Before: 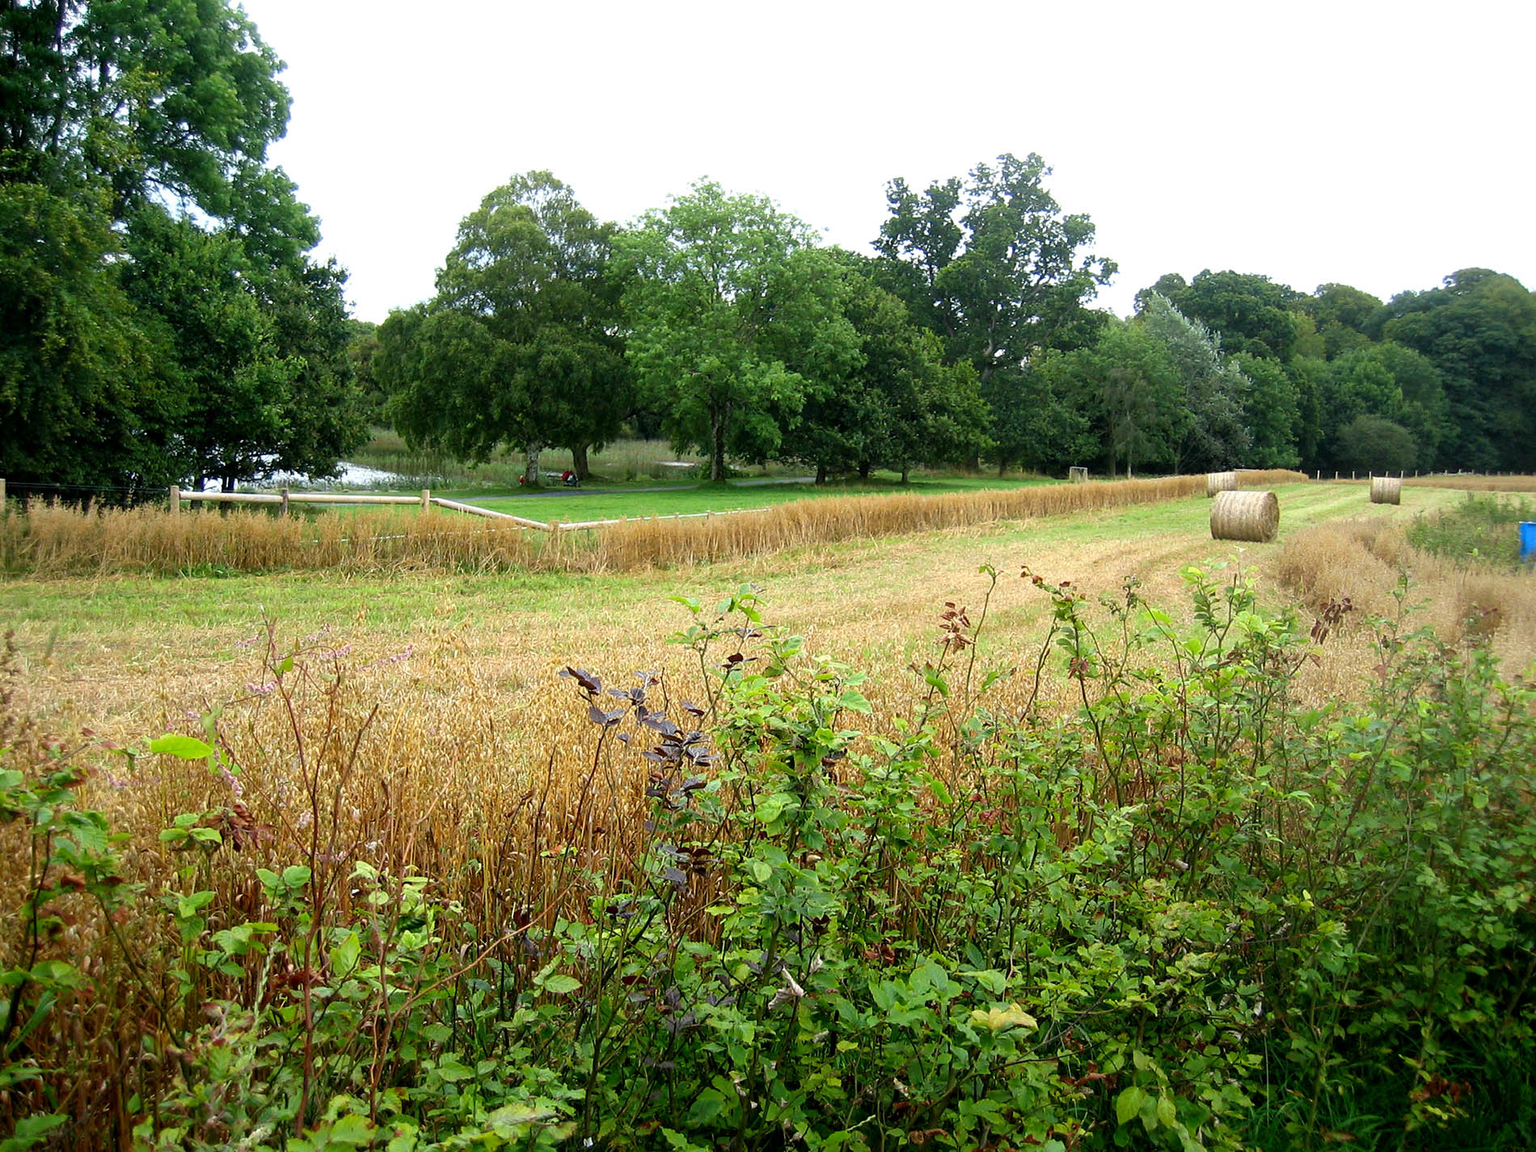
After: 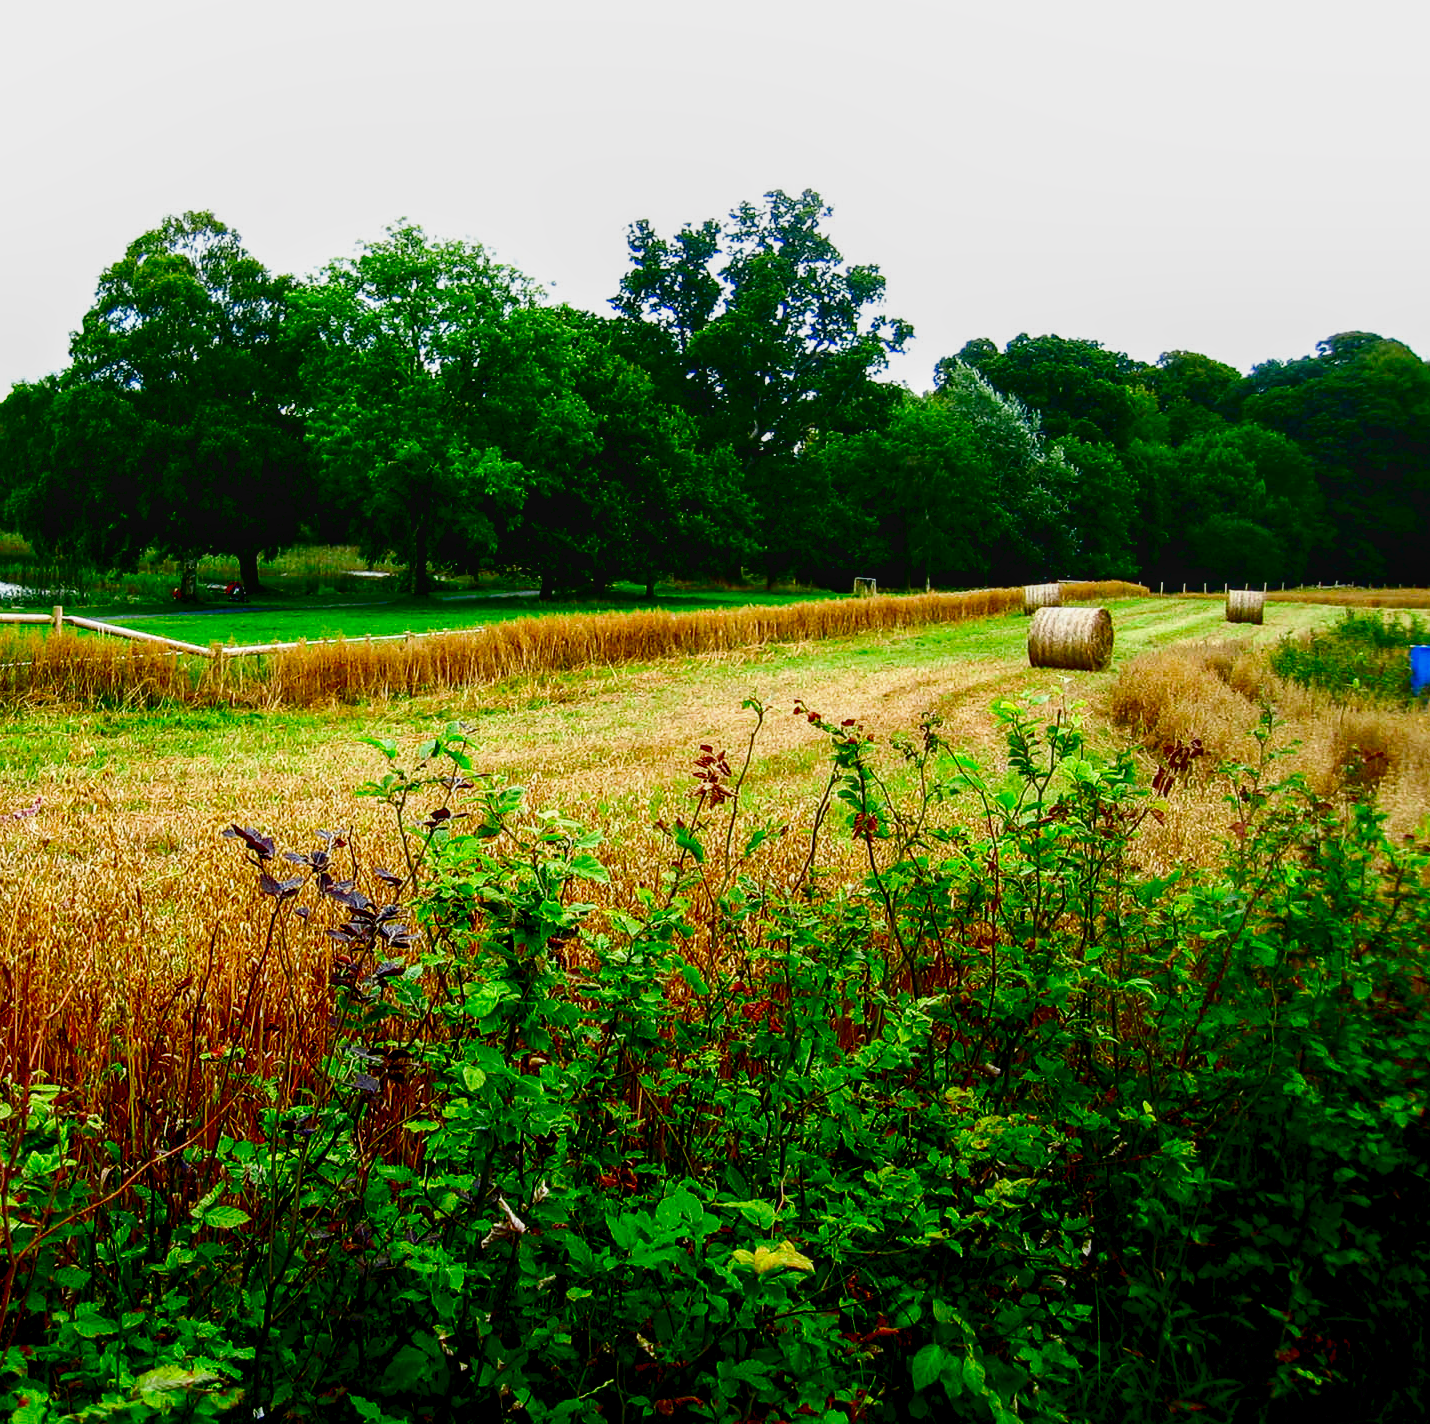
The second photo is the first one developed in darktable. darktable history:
crop and rotate: left 24.736%
contrast brightness saturation: brightness -0.983, saturation 0.995
exposure: black level correction 0.01, exposure 1 EV, compensate highlight preservation false
filmic rgb: black relative exposure -5.06 EV, white relative exposure 3.98 EV, threshold 5.99 EV, hardness 2.88, contrast 1.189, highlights saturation mix -29.31%, iterations of high-quality reconstruction 0, enable highlight reconstruction true
local contrast: on, module defaults
